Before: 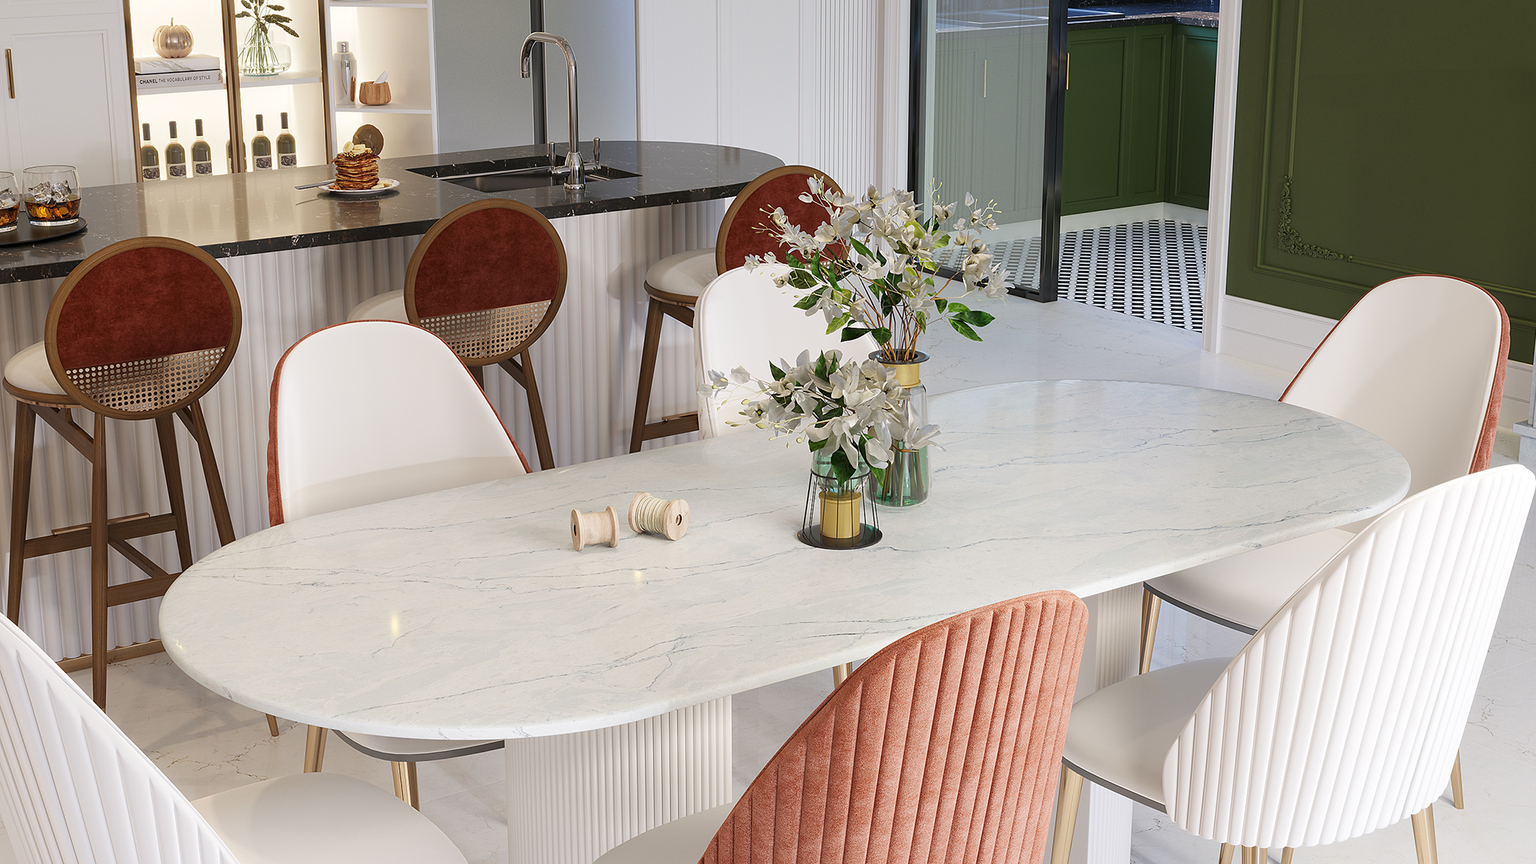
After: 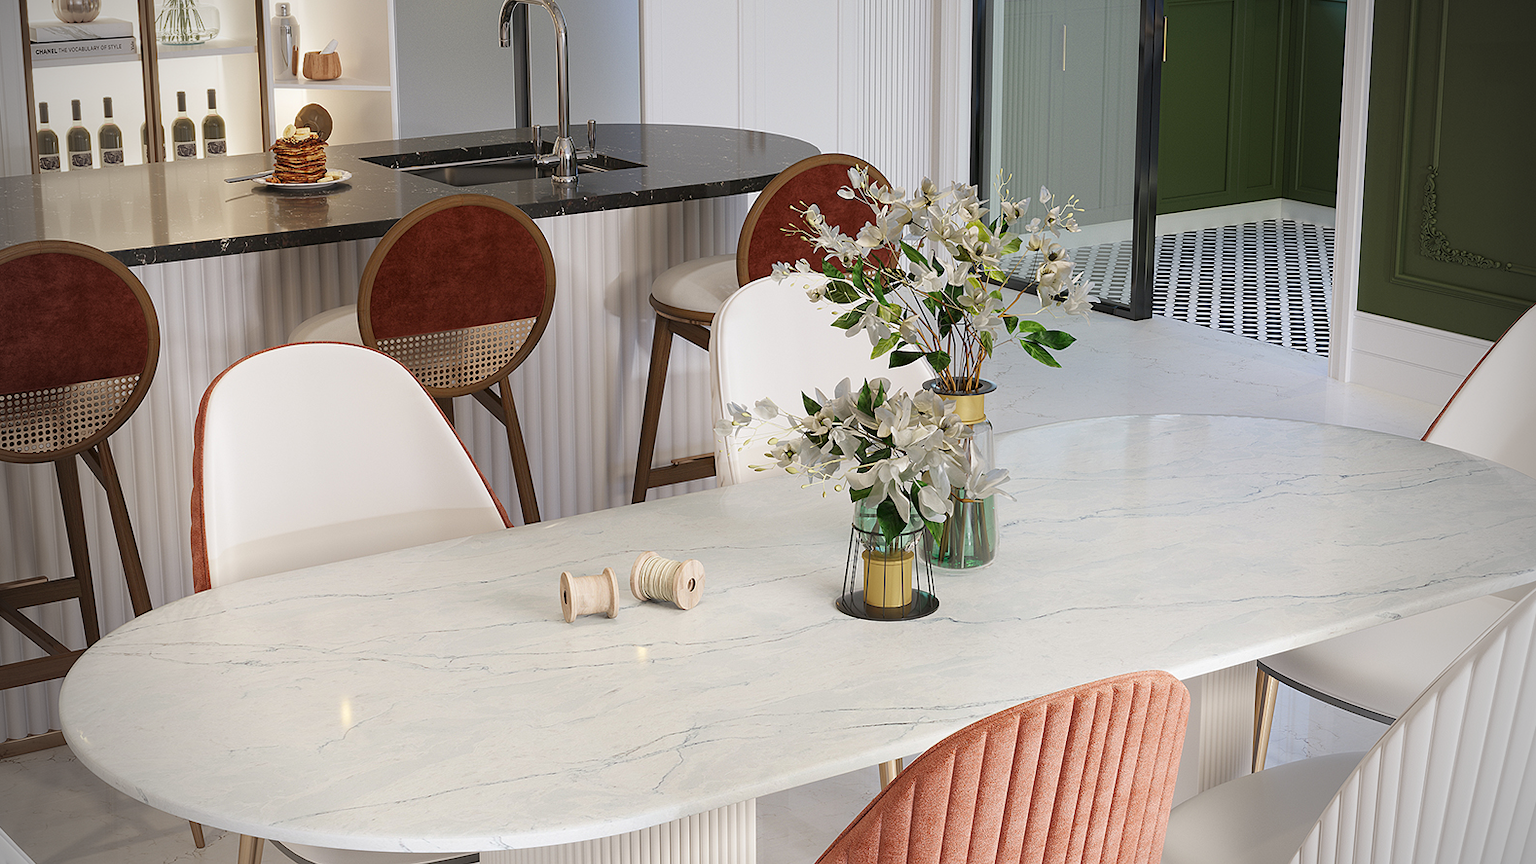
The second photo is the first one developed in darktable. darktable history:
crop and rotate: left 7.196%, top 4.574%, right 10.605%, bottom 13.178%
vignetting: fall-off start 75%, brightness -0.692, width/height ratio 1.084
